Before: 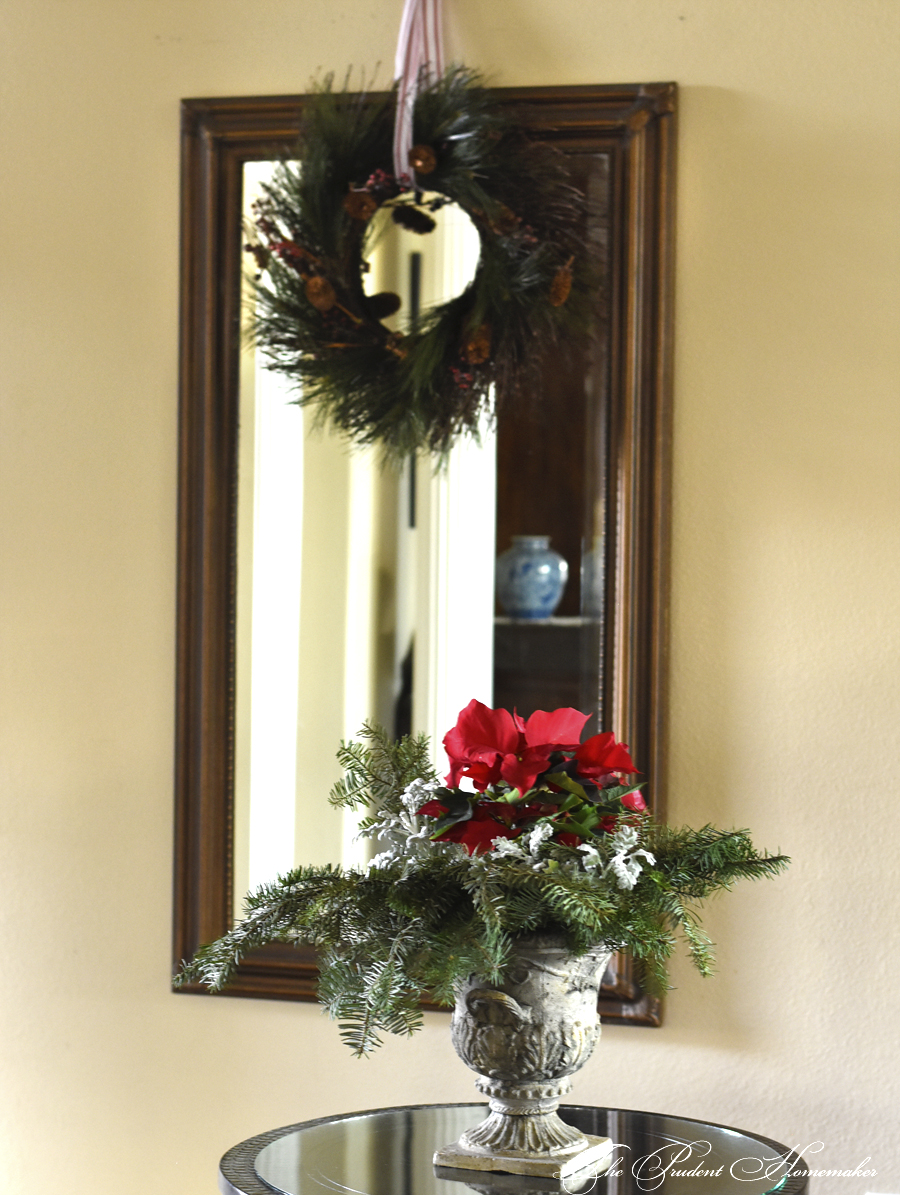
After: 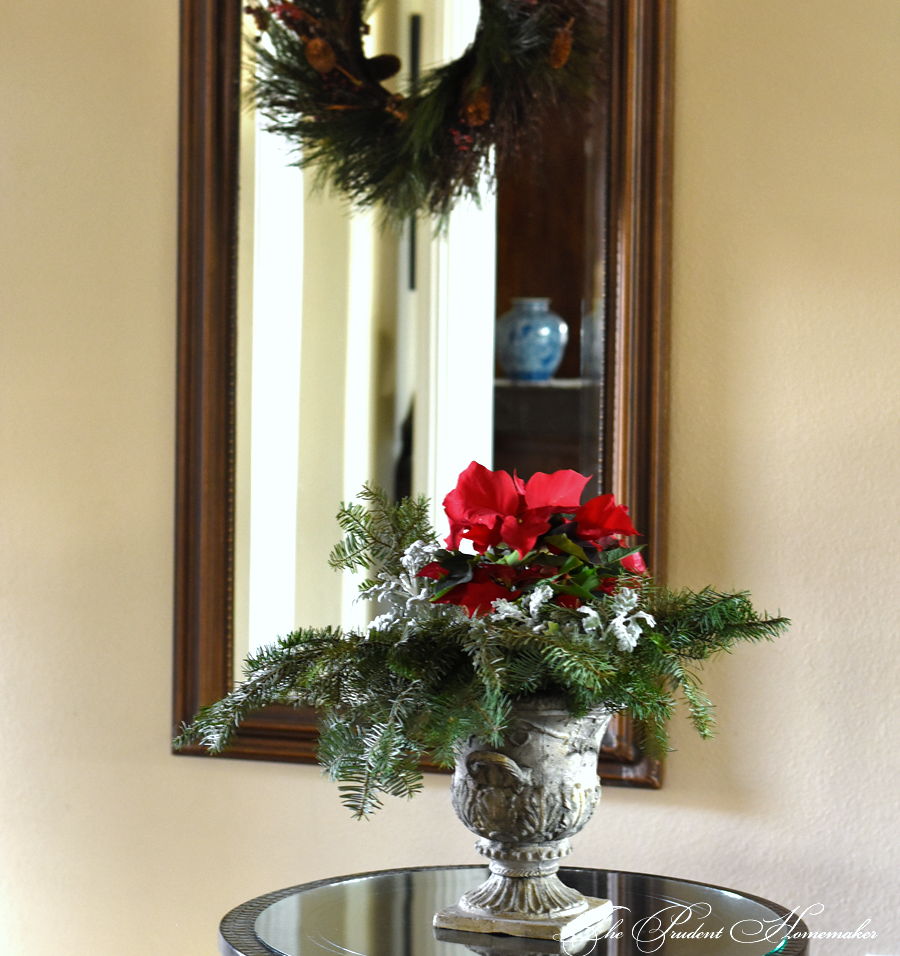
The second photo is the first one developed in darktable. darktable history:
crop and rotate: top 19.998%
white balance: red 0.983, blue 1.036
base curve: curves: ch0 [(0, 0) (0.74, 0.67) (1, 1)]
